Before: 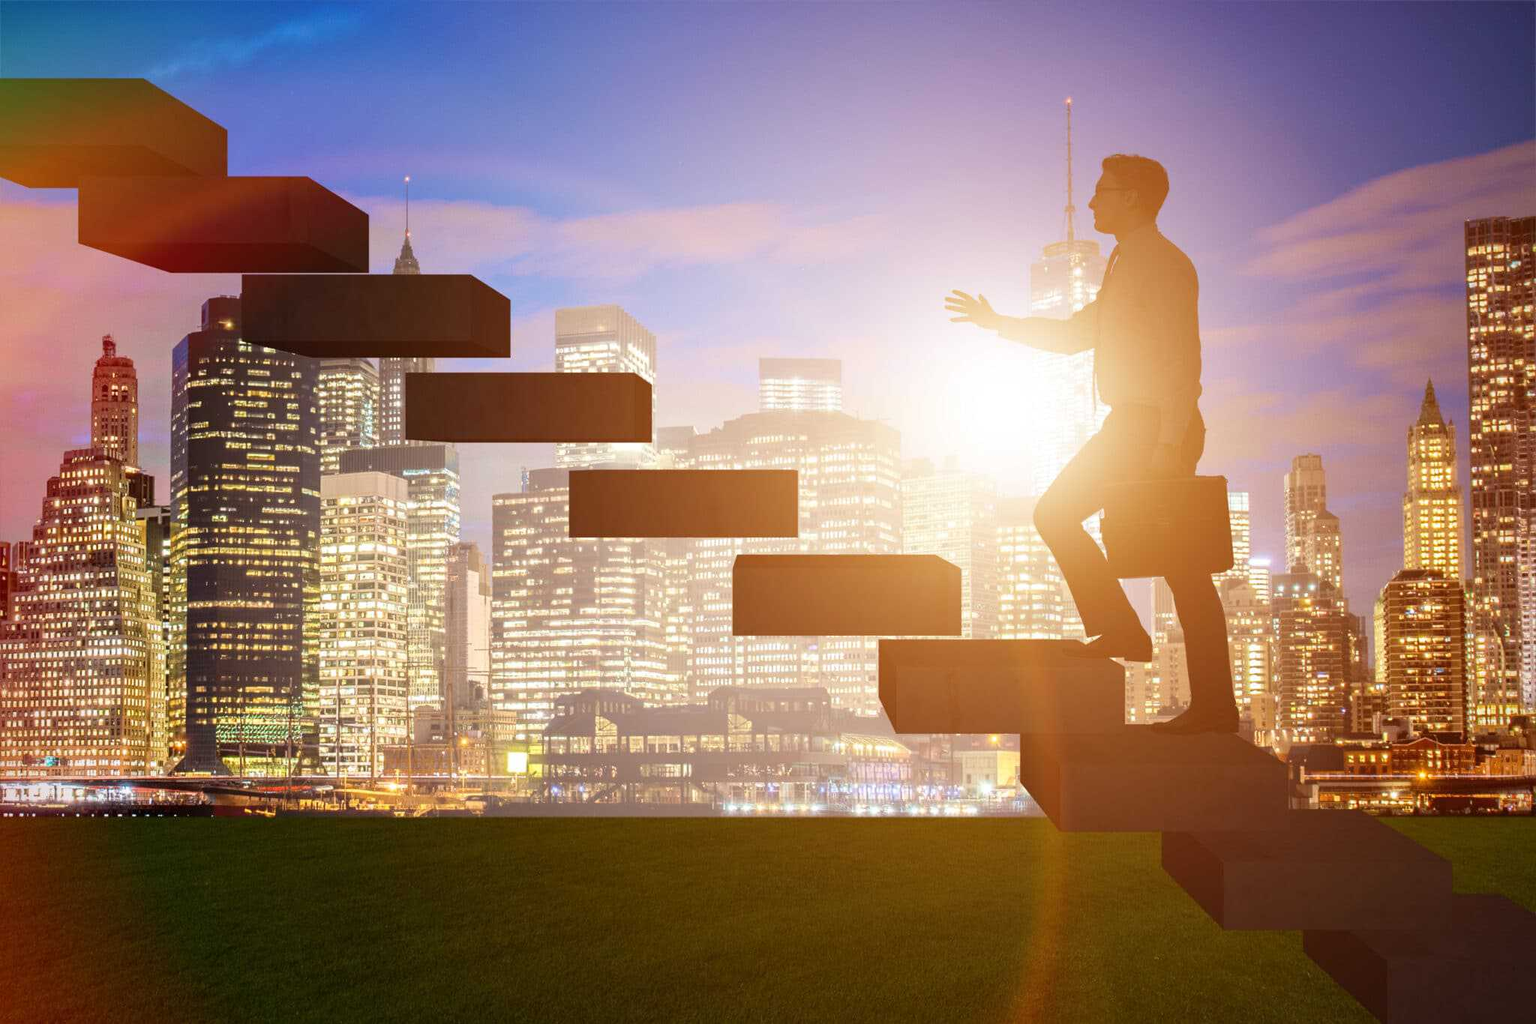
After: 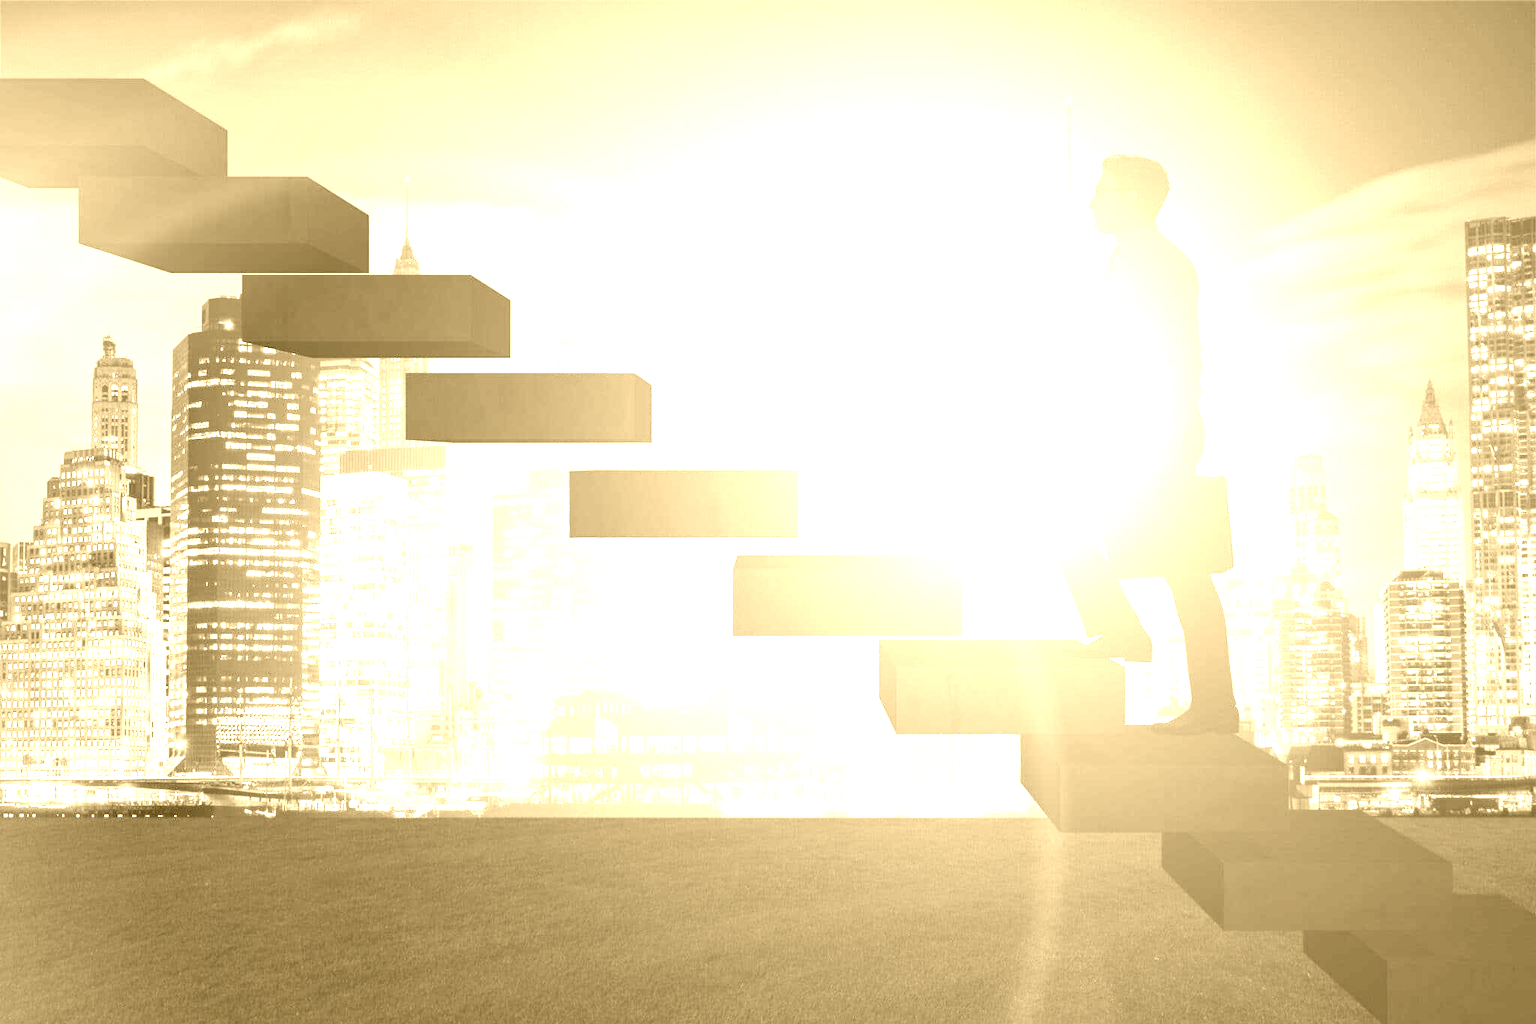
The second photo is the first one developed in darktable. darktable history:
color balance: input saturation 134.34%, contrast -10.04%, contrast fulcrum 19.67%, output saturation 133.51%
exposure: black level correction 0, exposure 1.3 EV, compensate exposure bias true, compensate highlight preservation false
colorize: hue 36°, source mix 100%
